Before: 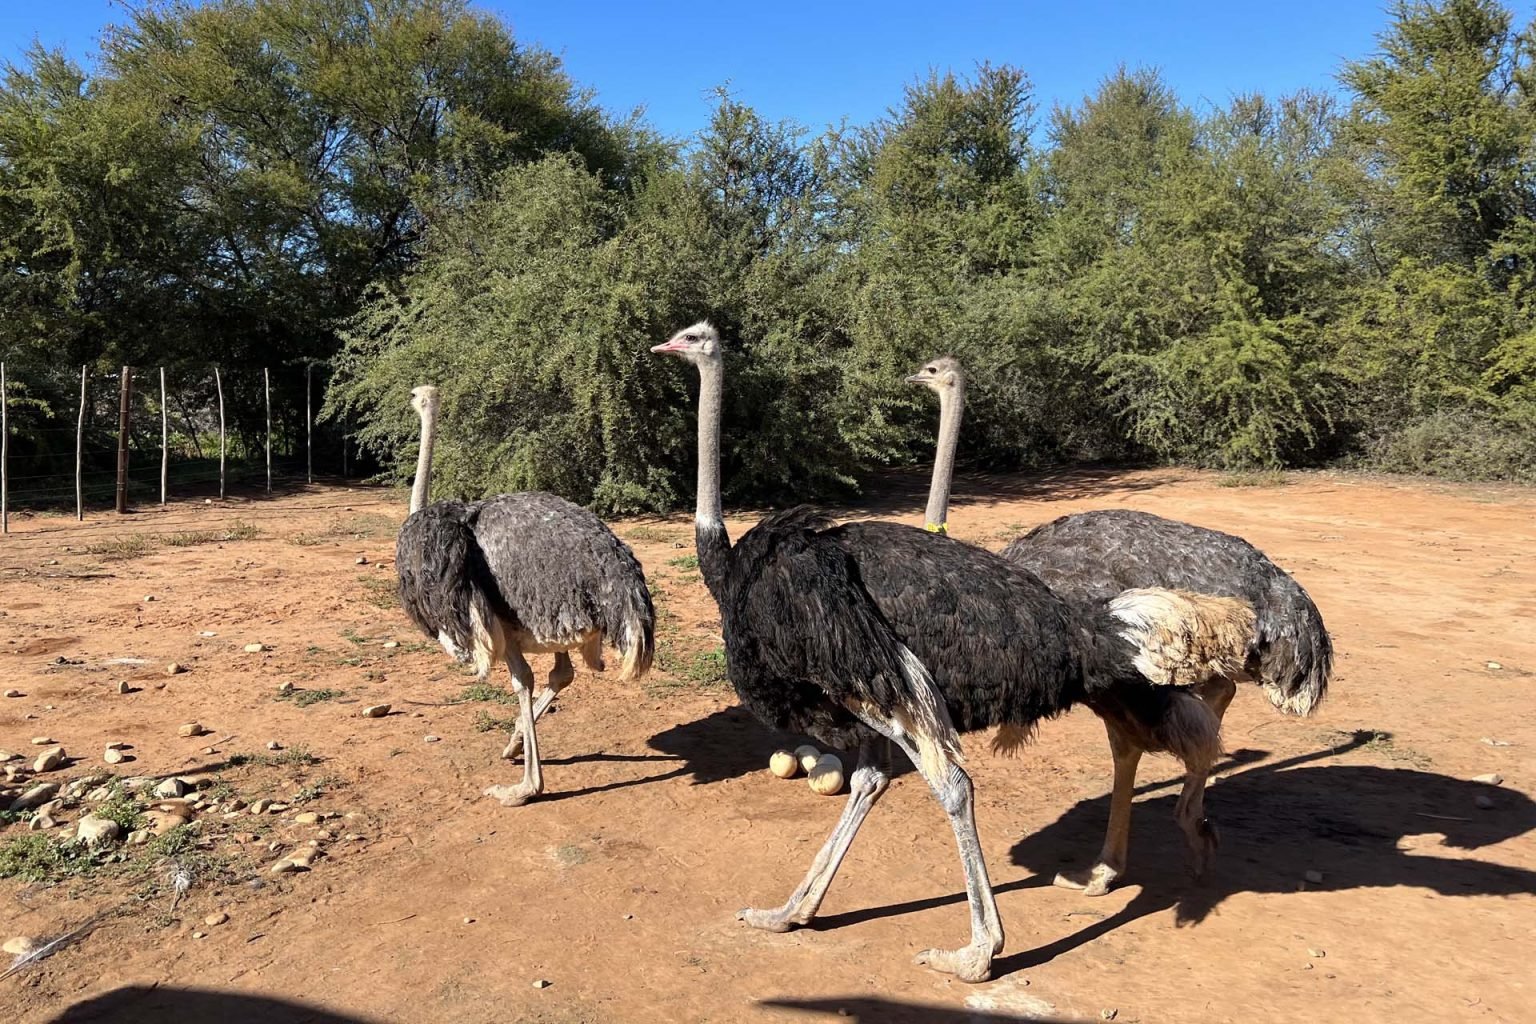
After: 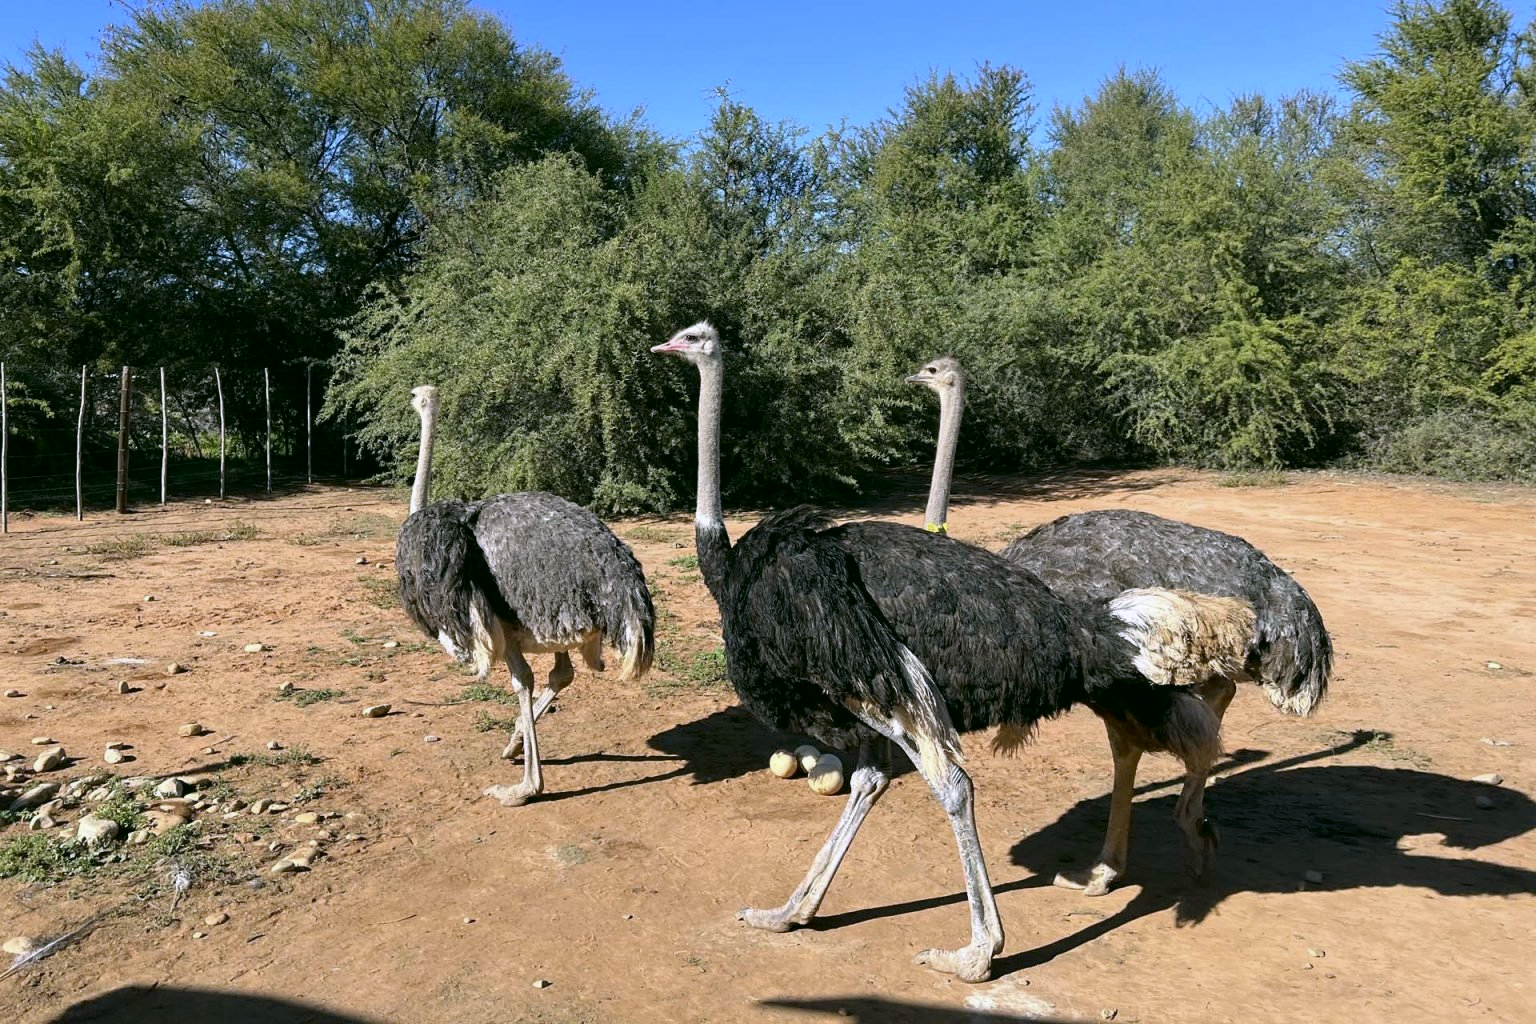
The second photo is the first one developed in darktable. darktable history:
white balance: red 0.931, blue 1.11
color correction: highlights a* 4.02, highlights b* 4.98, shadows a* -7.55, shadows b* 4.98
